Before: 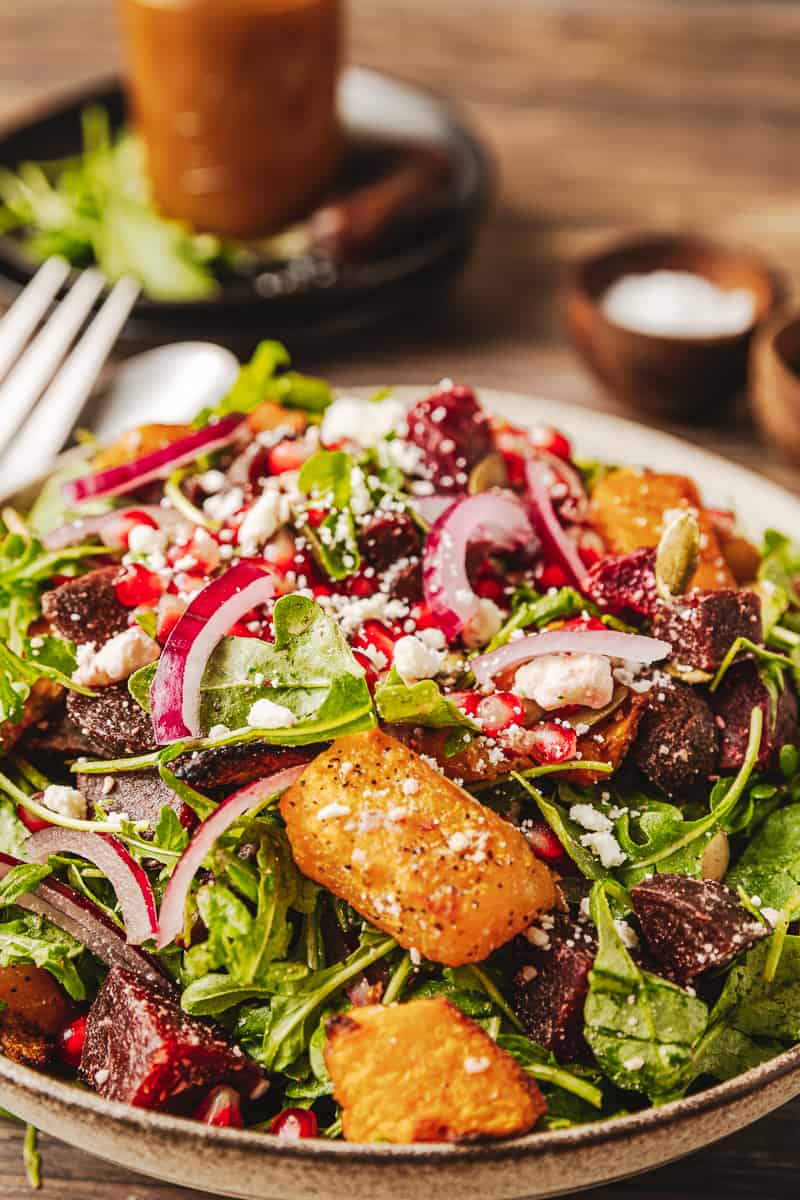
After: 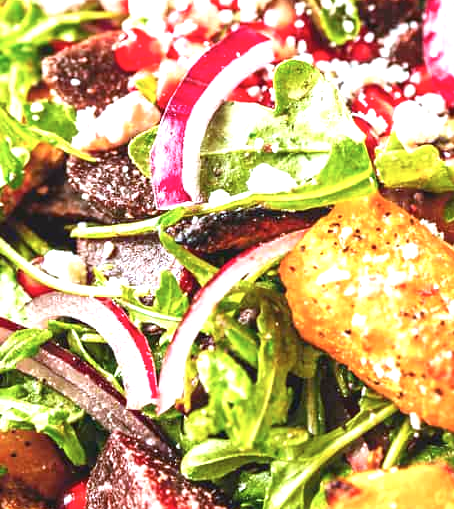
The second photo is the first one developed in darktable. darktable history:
color balance rgb: highlights gain › chroma 1.589%, highlights gain › hue 56.2°, perceptual saturation grading › global saturation 0.932%
crop: top 44.605%, right 43.16%, bottom 12.955%
exposure: black level correction 0, exposure 1.096 EV, compensate highlight preservation false
color calibration: illuminant as shot in camera, x 0.385, y 0.38, temperature 3930.51 K, saturation algorithm version 1 (2020)
